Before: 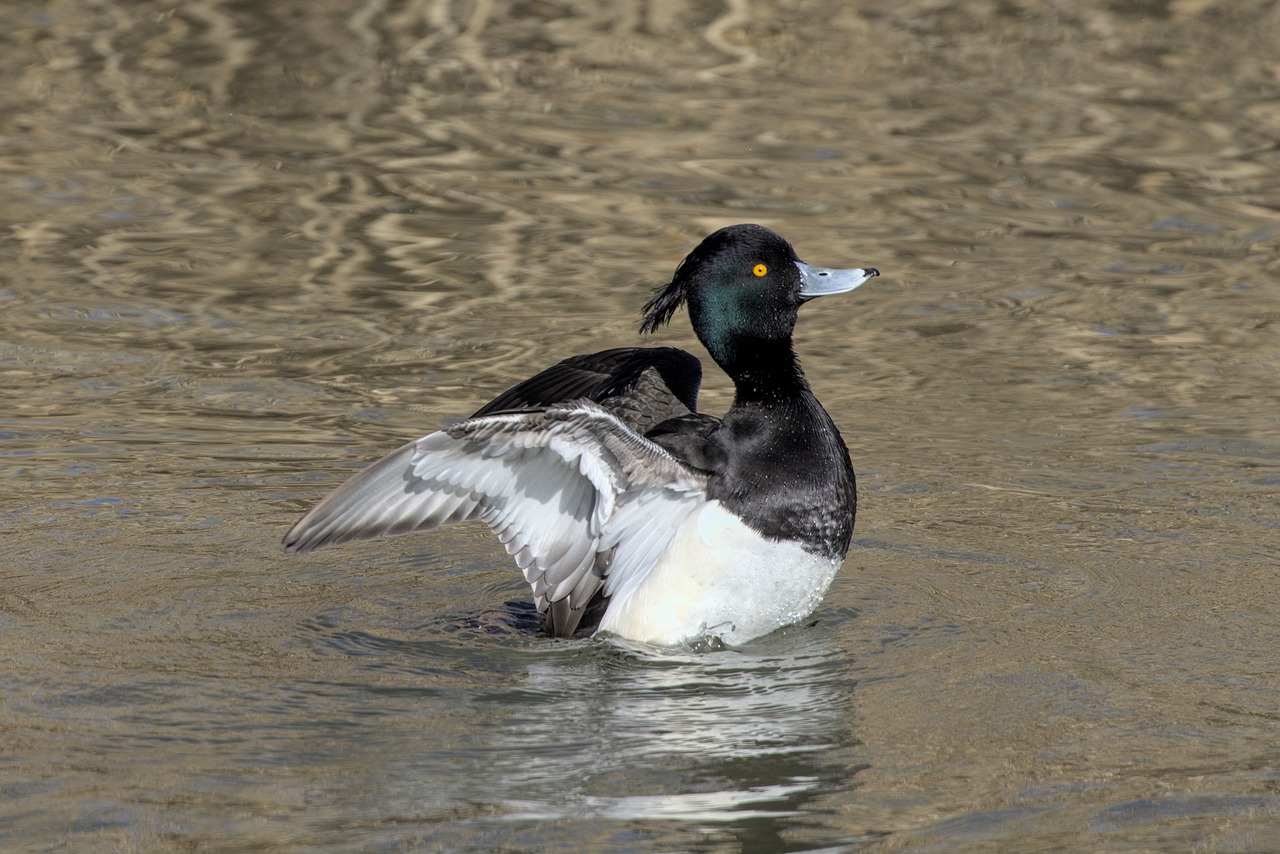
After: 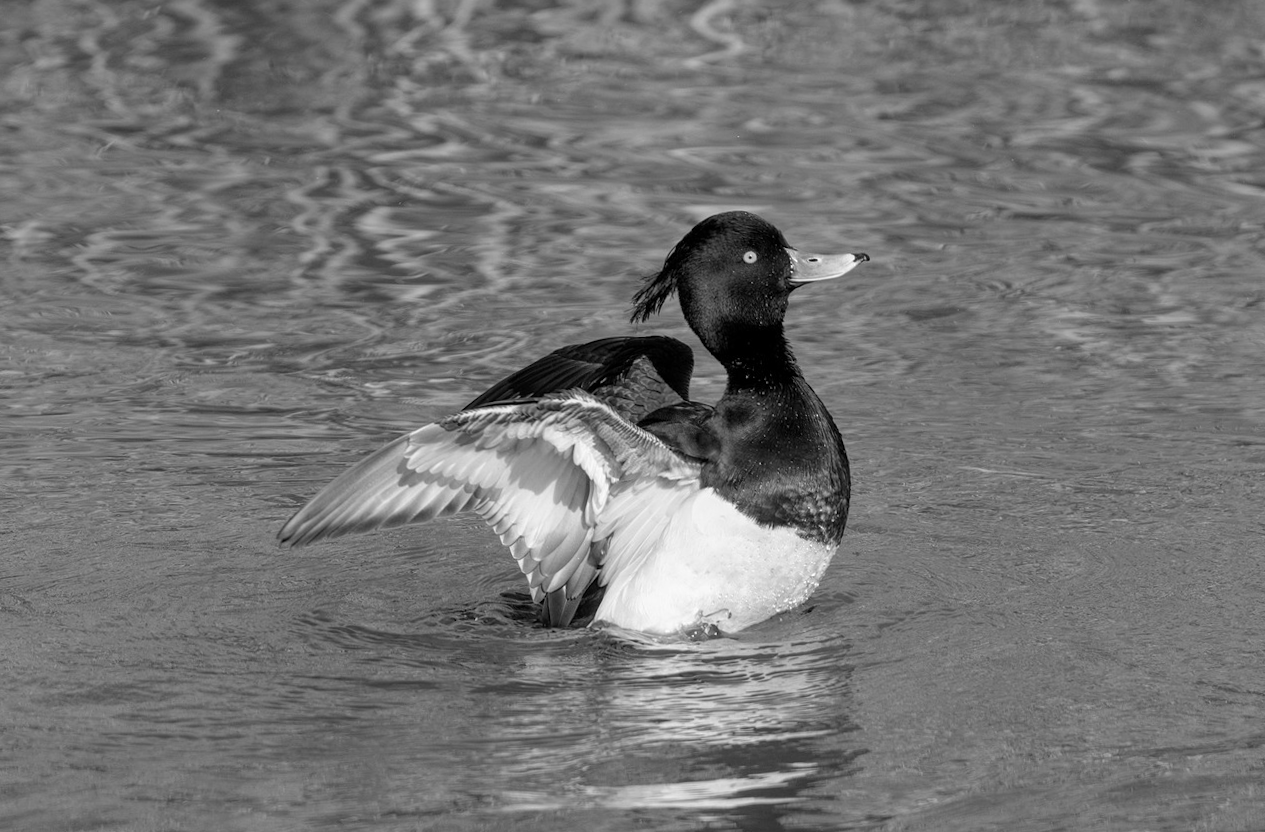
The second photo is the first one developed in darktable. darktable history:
monochrome: on, module defaults
tone equalizer: on, module defaults
rotate and perspective: rotation -1°, crop left 0.011, crop right 0.989, crop top 0.025, crop bottom 0.975
